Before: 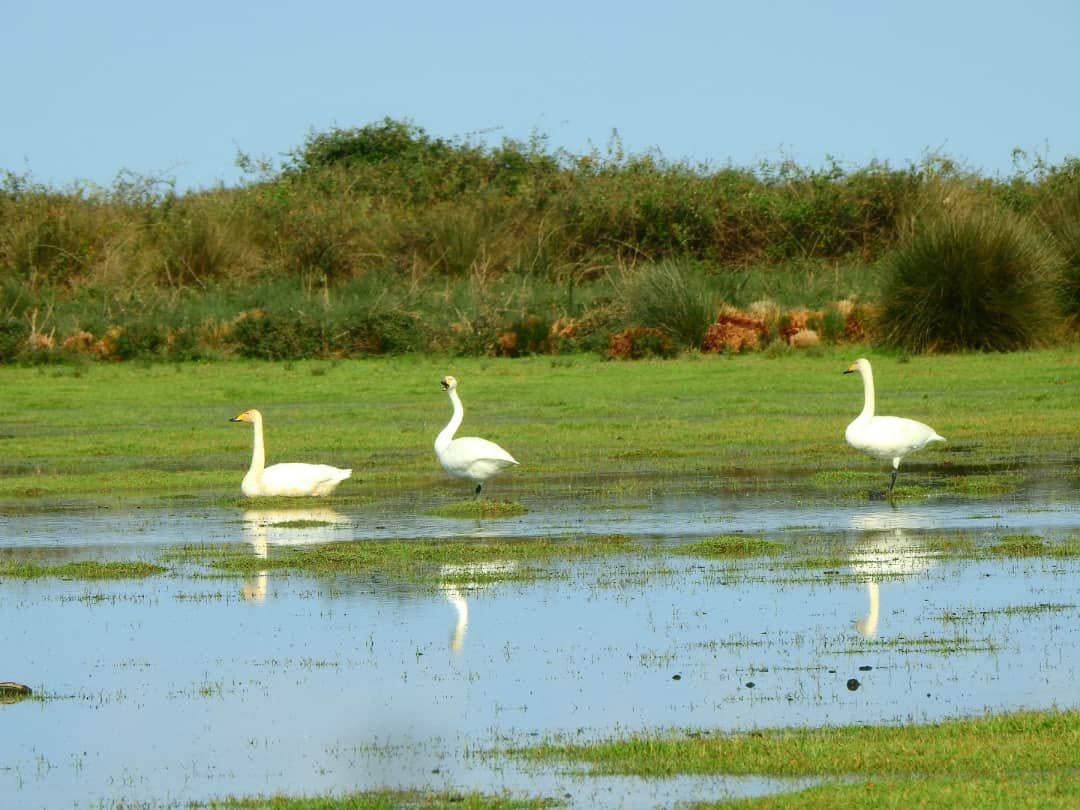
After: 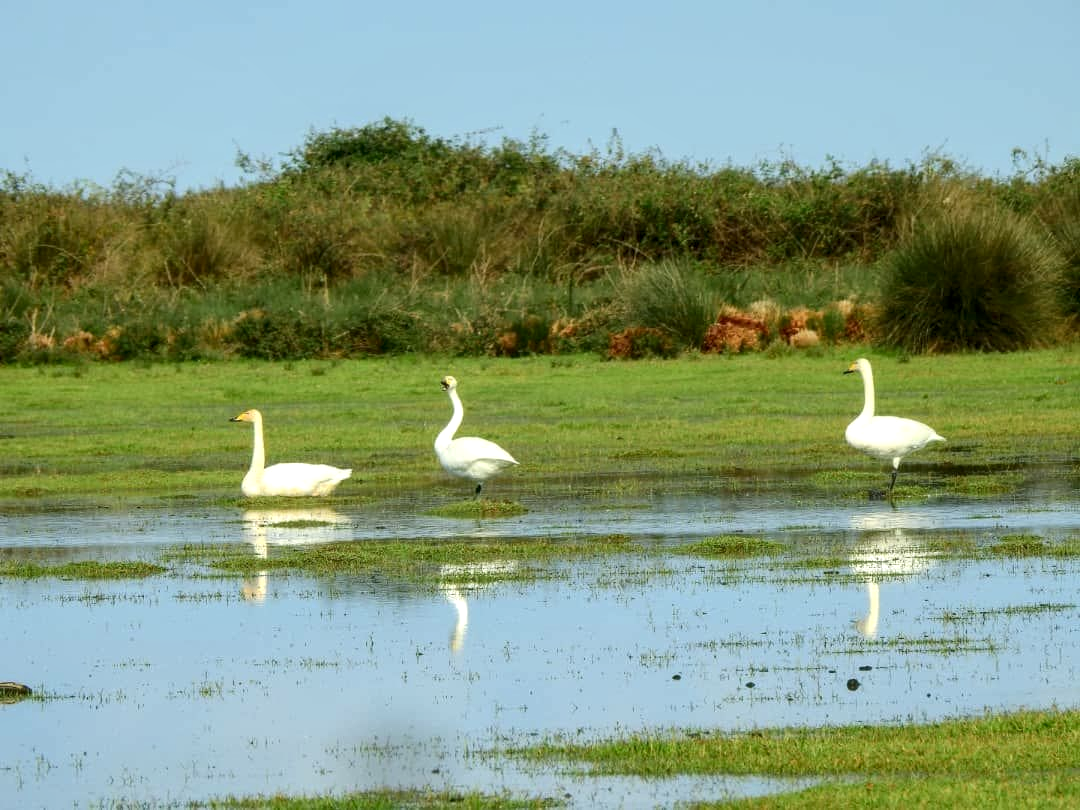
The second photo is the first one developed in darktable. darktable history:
local contrast: detail 130%
color balance rgb: shadows lift › chroma 0.952%, shadows lift › hue 111.81°, perceptual saturation grading › global saturation -0.097%
